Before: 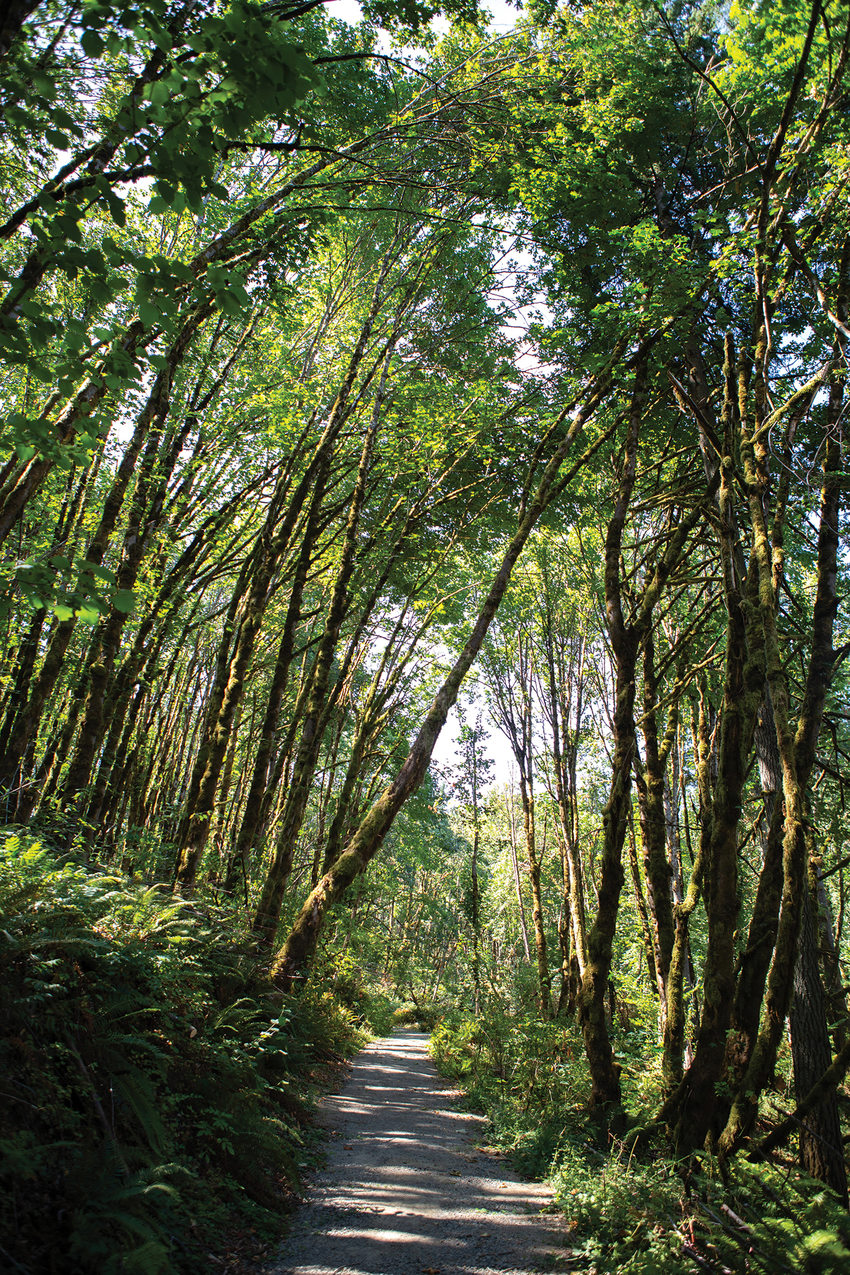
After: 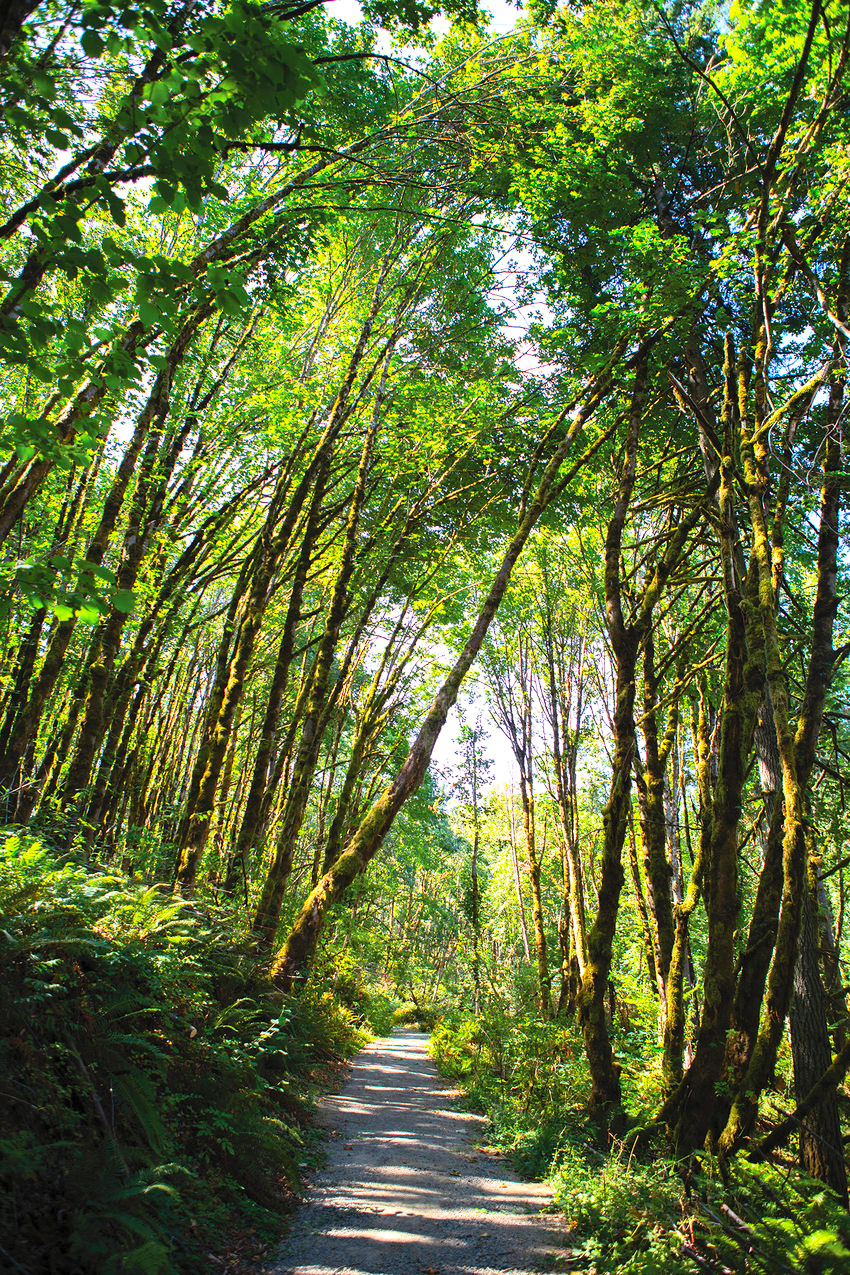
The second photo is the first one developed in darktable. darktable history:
contrast brightness saturation: contrast 0.24, brightness 0.27, saturation 0.375
color balance rgb: perceptual saturation grading › global saturation 19.348%
